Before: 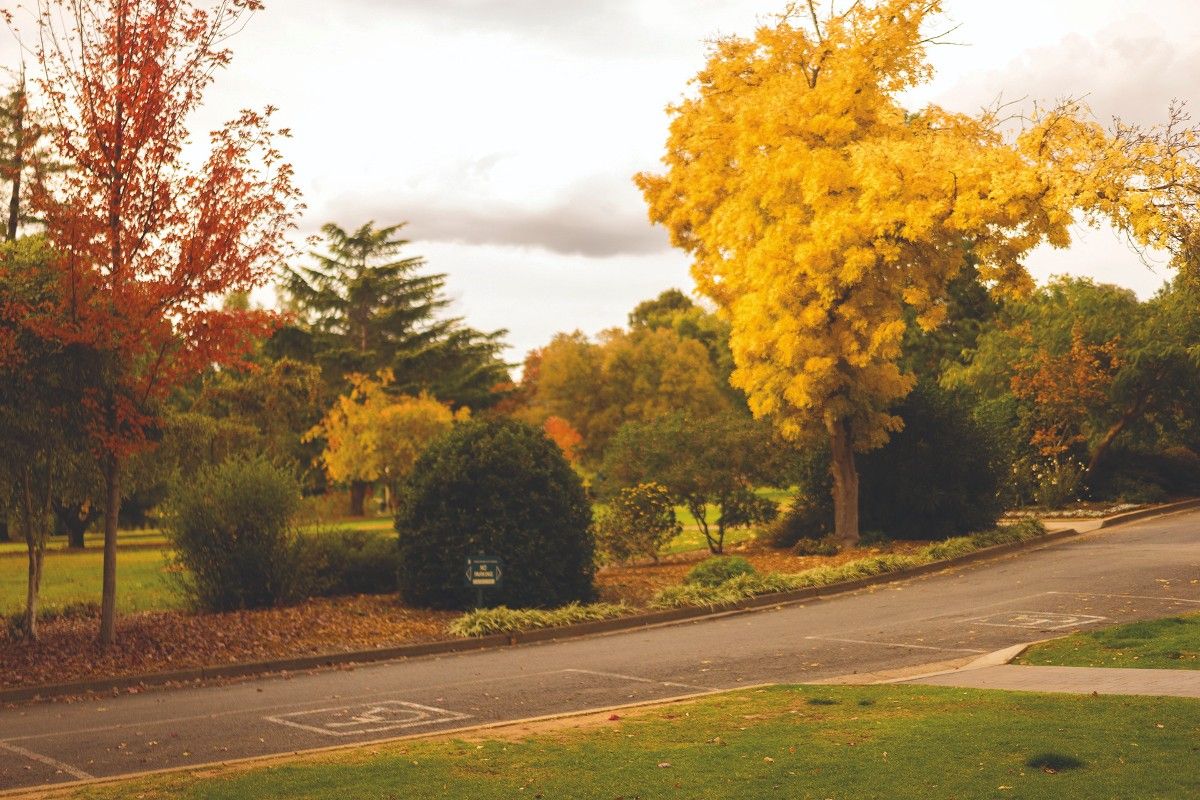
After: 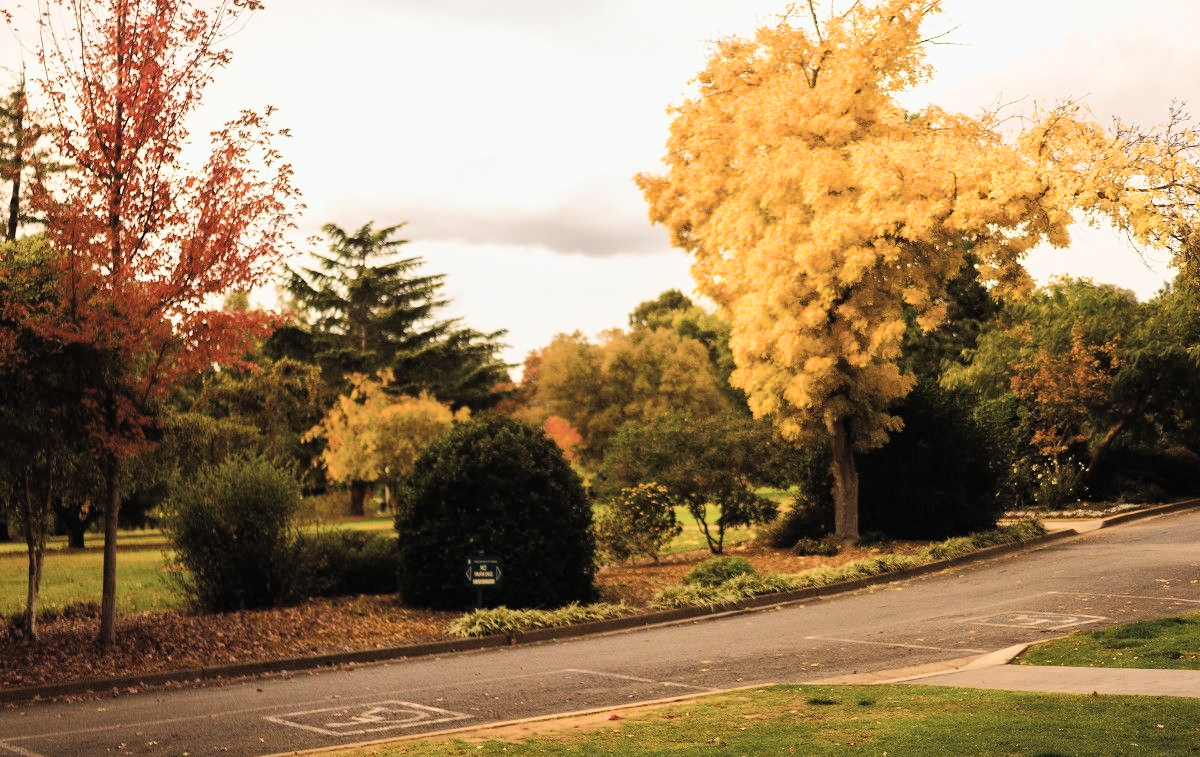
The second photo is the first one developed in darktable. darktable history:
filmic rgb: black relative exposure -5.3 EV, white relative exposure 2.86 EV, dynamic range scaling -37.48%, hardness 4, contrast 1.615, highlights saturation mix -0.771%, color science v6 (2022), iterations of high-quality reconstruction 0
crop and rotate: top 0.006%, bottom 5.267%
